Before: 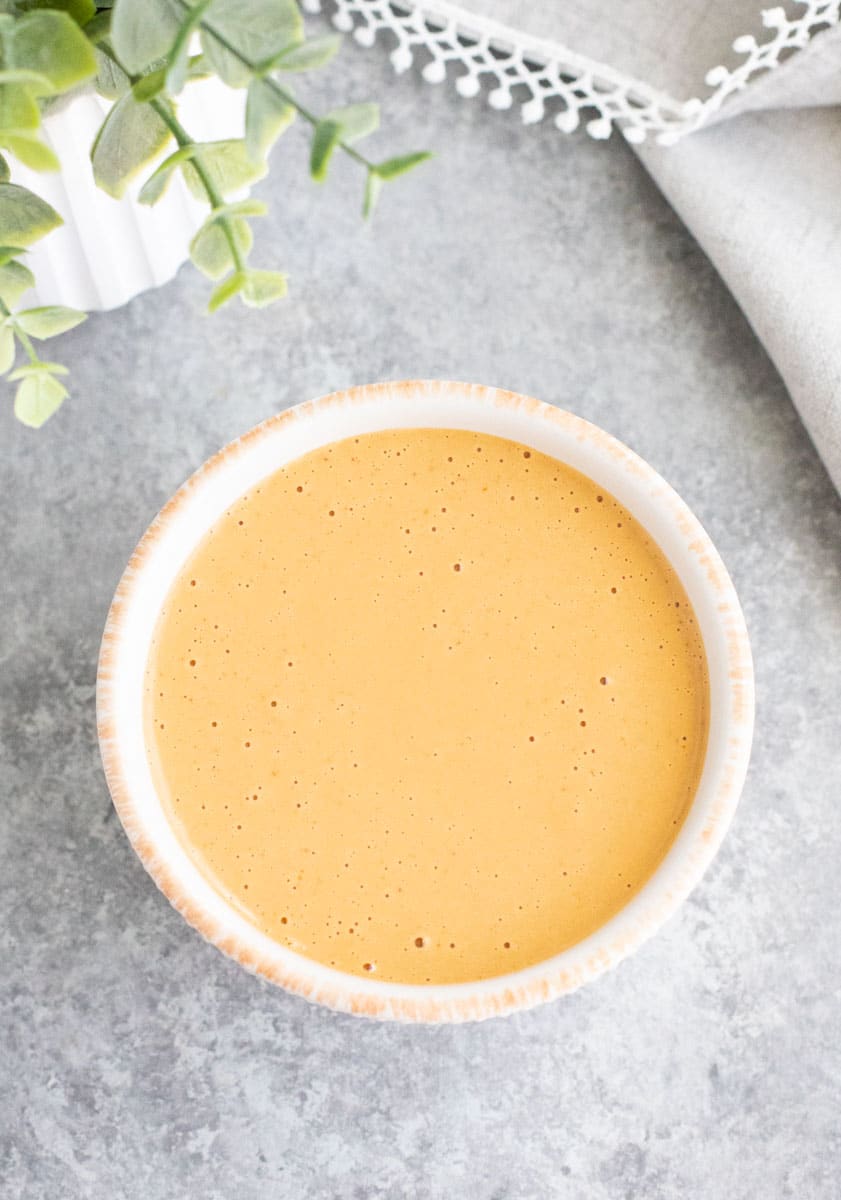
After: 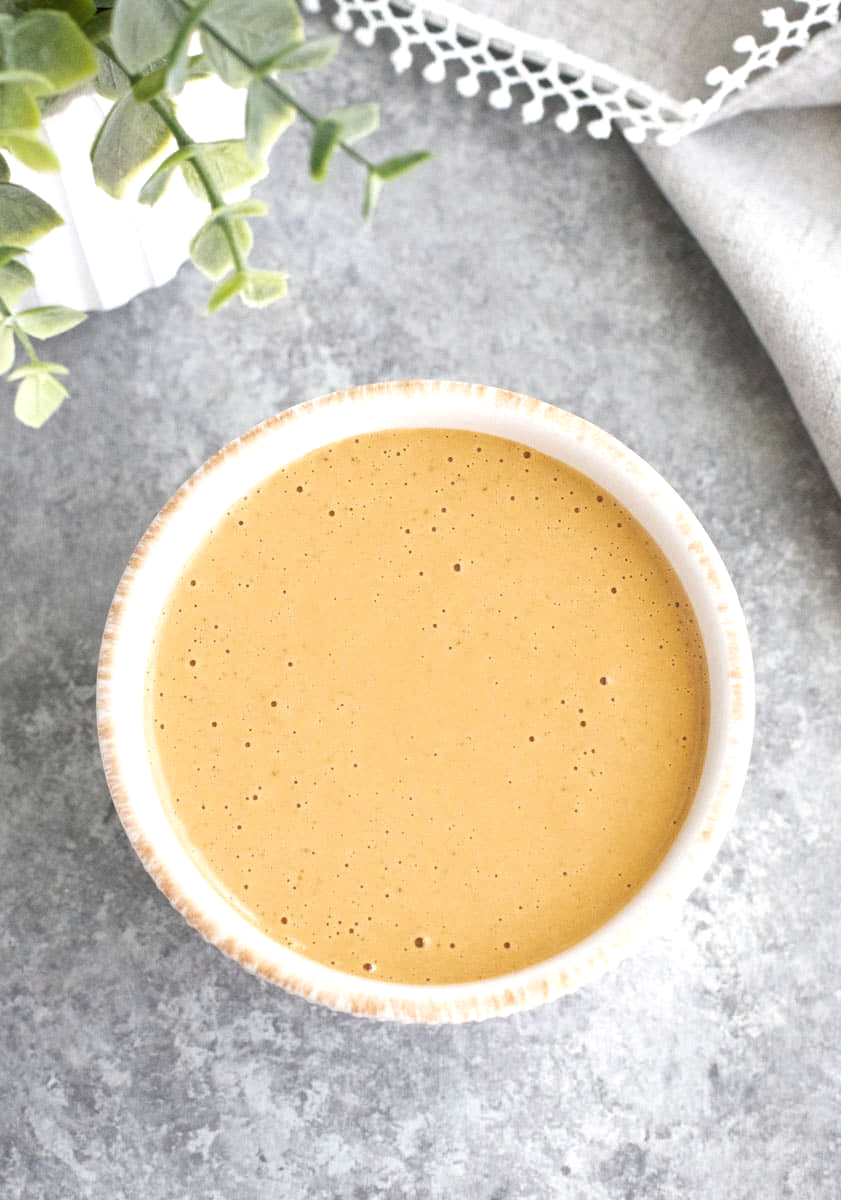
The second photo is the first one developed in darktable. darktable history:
exposure: exposure 0.217 EV, compensate highlight preservation false
tone curve: curves: ch0 [(0, 0) (0.797, 0.684) (1, 1)], color space Lab, linked channels, preserve colors none
